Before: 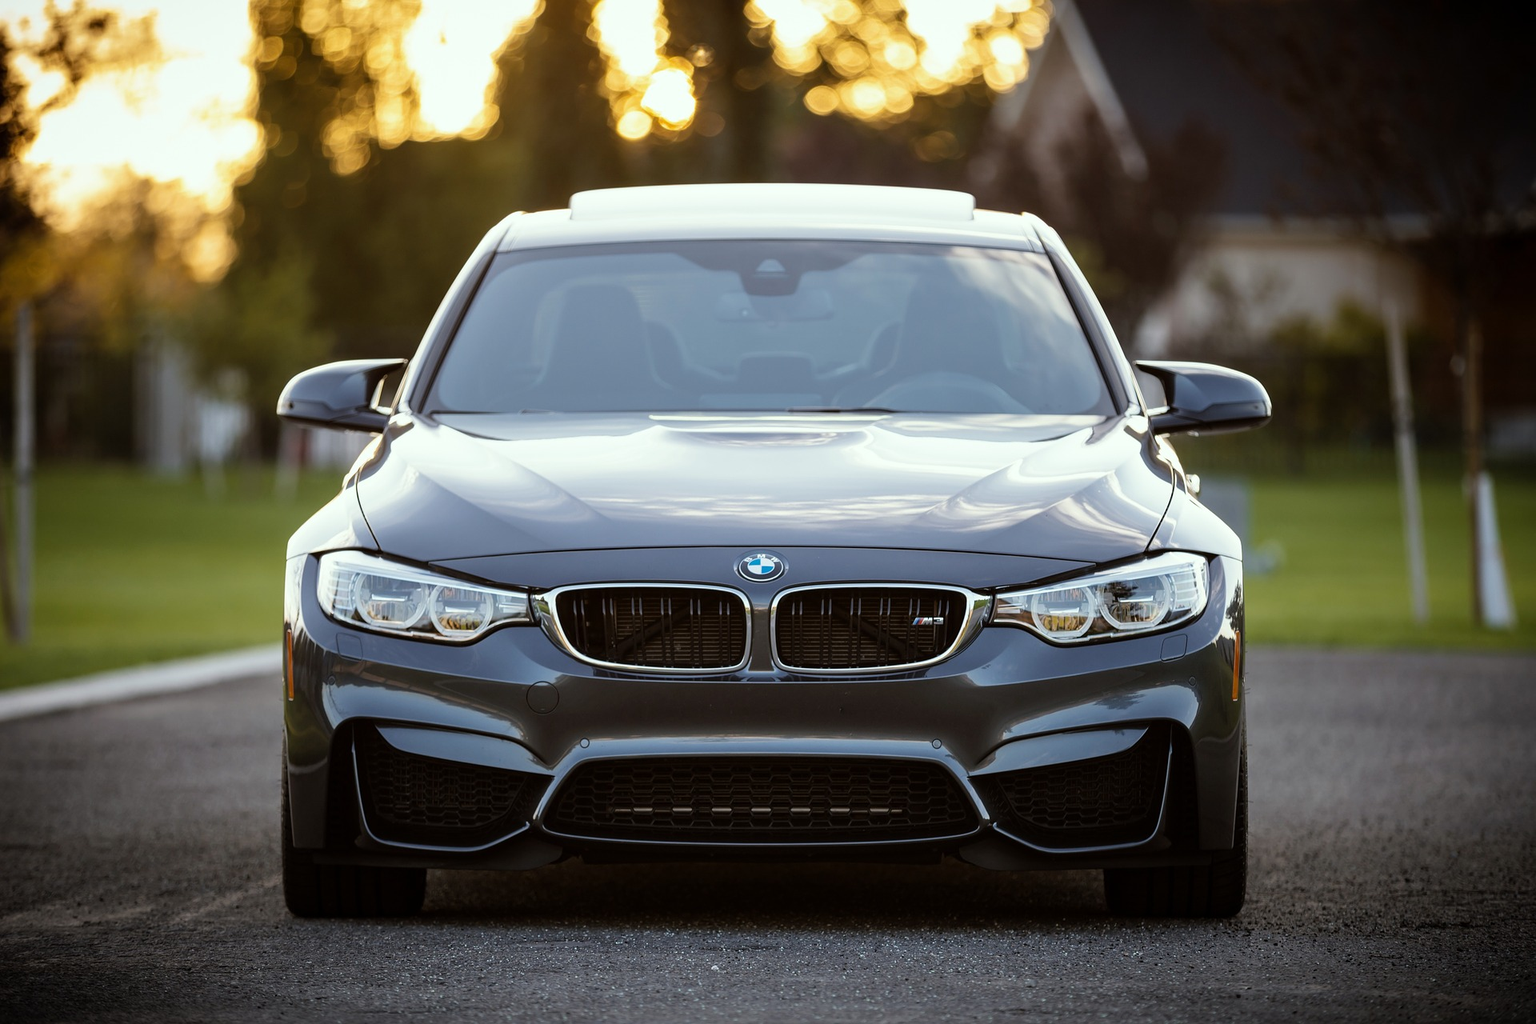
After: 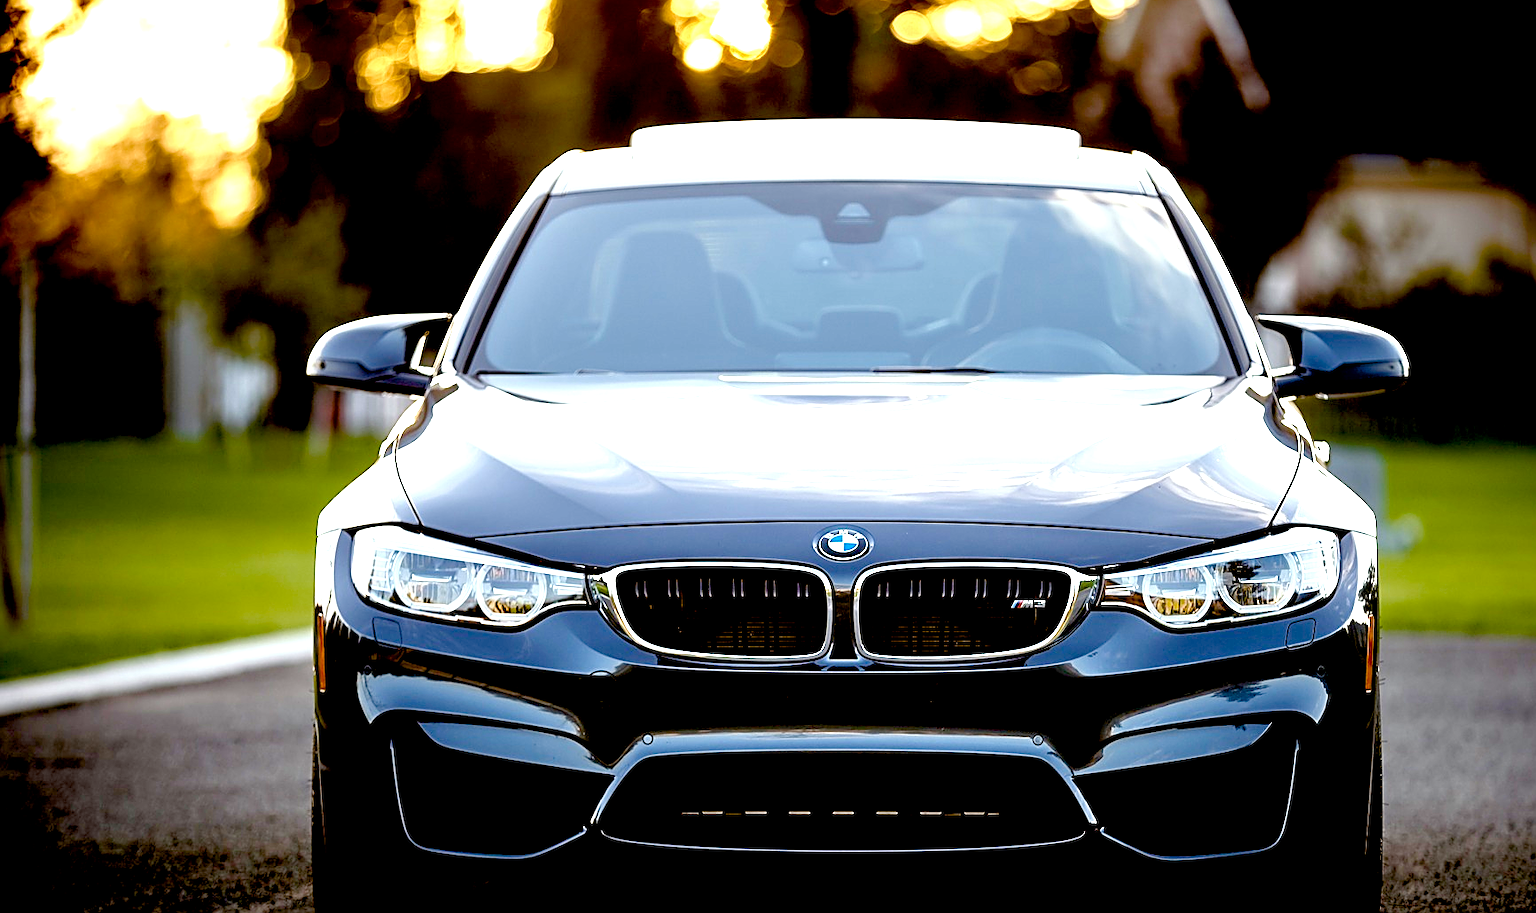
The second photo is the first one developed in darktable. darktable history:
exposure: black level correction 0.04, exposure 0.5 EV, compensate highlight preservation false
sharpen: on, module defaults
crop: top 7.49%, right 9.717%, bottom 11.943%
color balance rgb: perceptual saturation grading › global saturation 25%, perceptual saturation grading › highlights -50%, perceptual saturation grading › shadows 30%, perceptual brilliance grading › global brilliance 12%, global vibrance 20%
